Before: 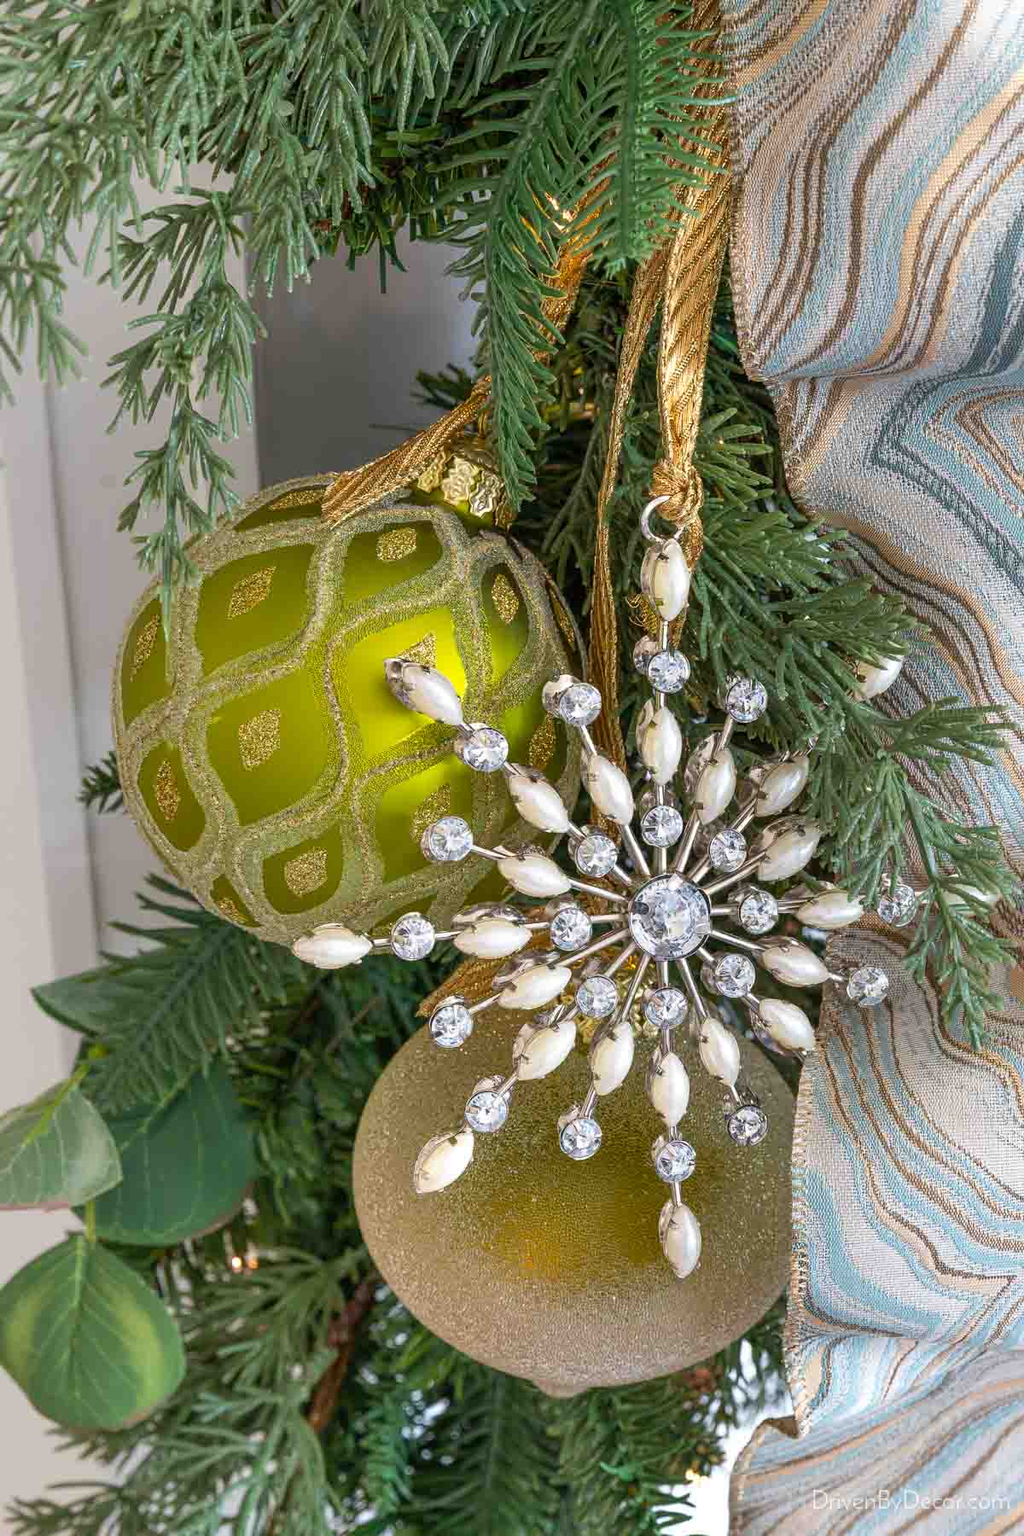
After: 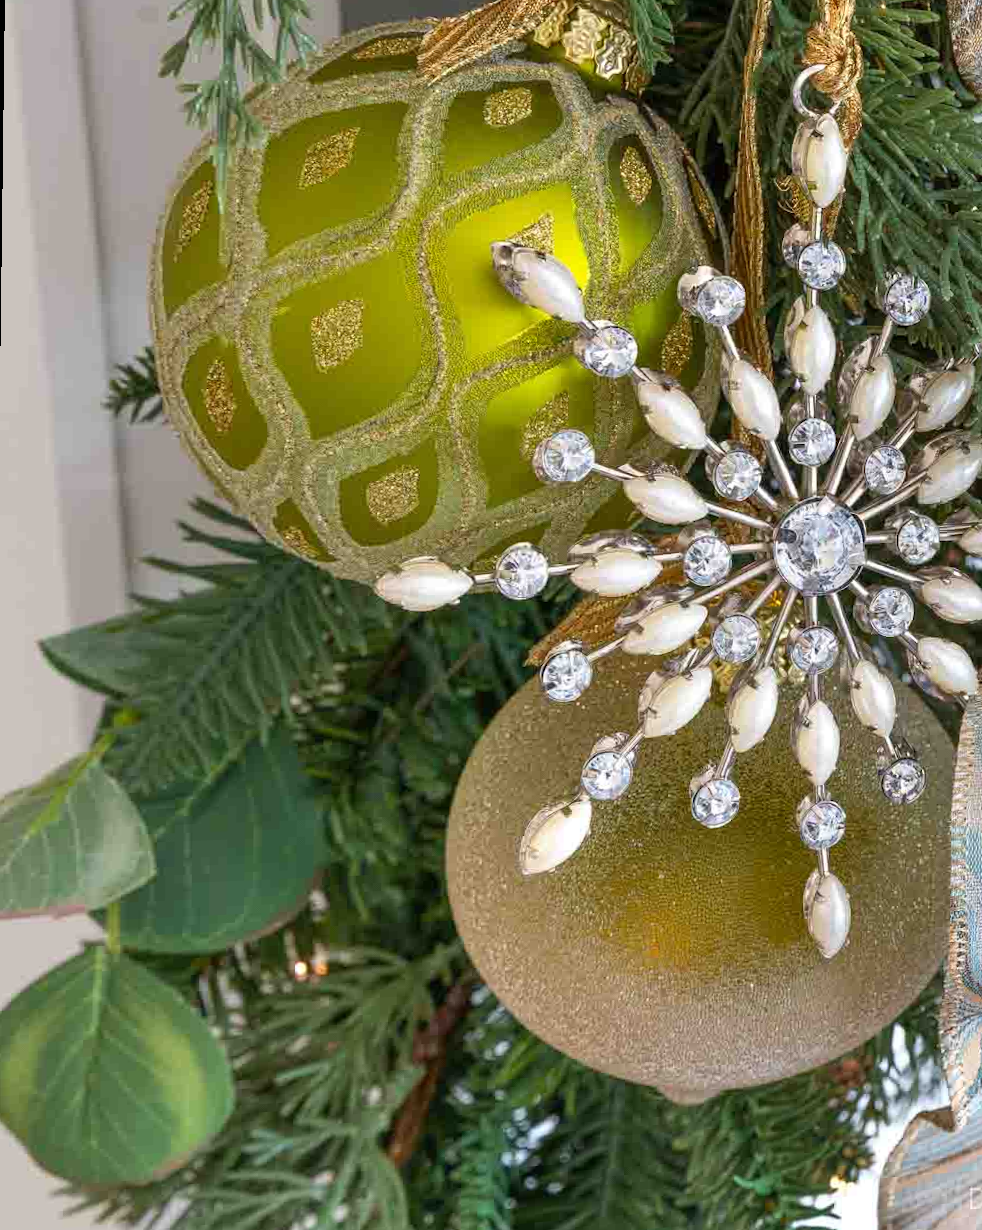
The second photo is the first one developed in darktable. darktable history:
crop: top 26.531%, right 17.959%
rotate and perspective: rotation 0.679°, lens shift (horizontal) 0.136, crop left 0.009, crop right 0.991, crop top 0.078, crop bottom 0.95
